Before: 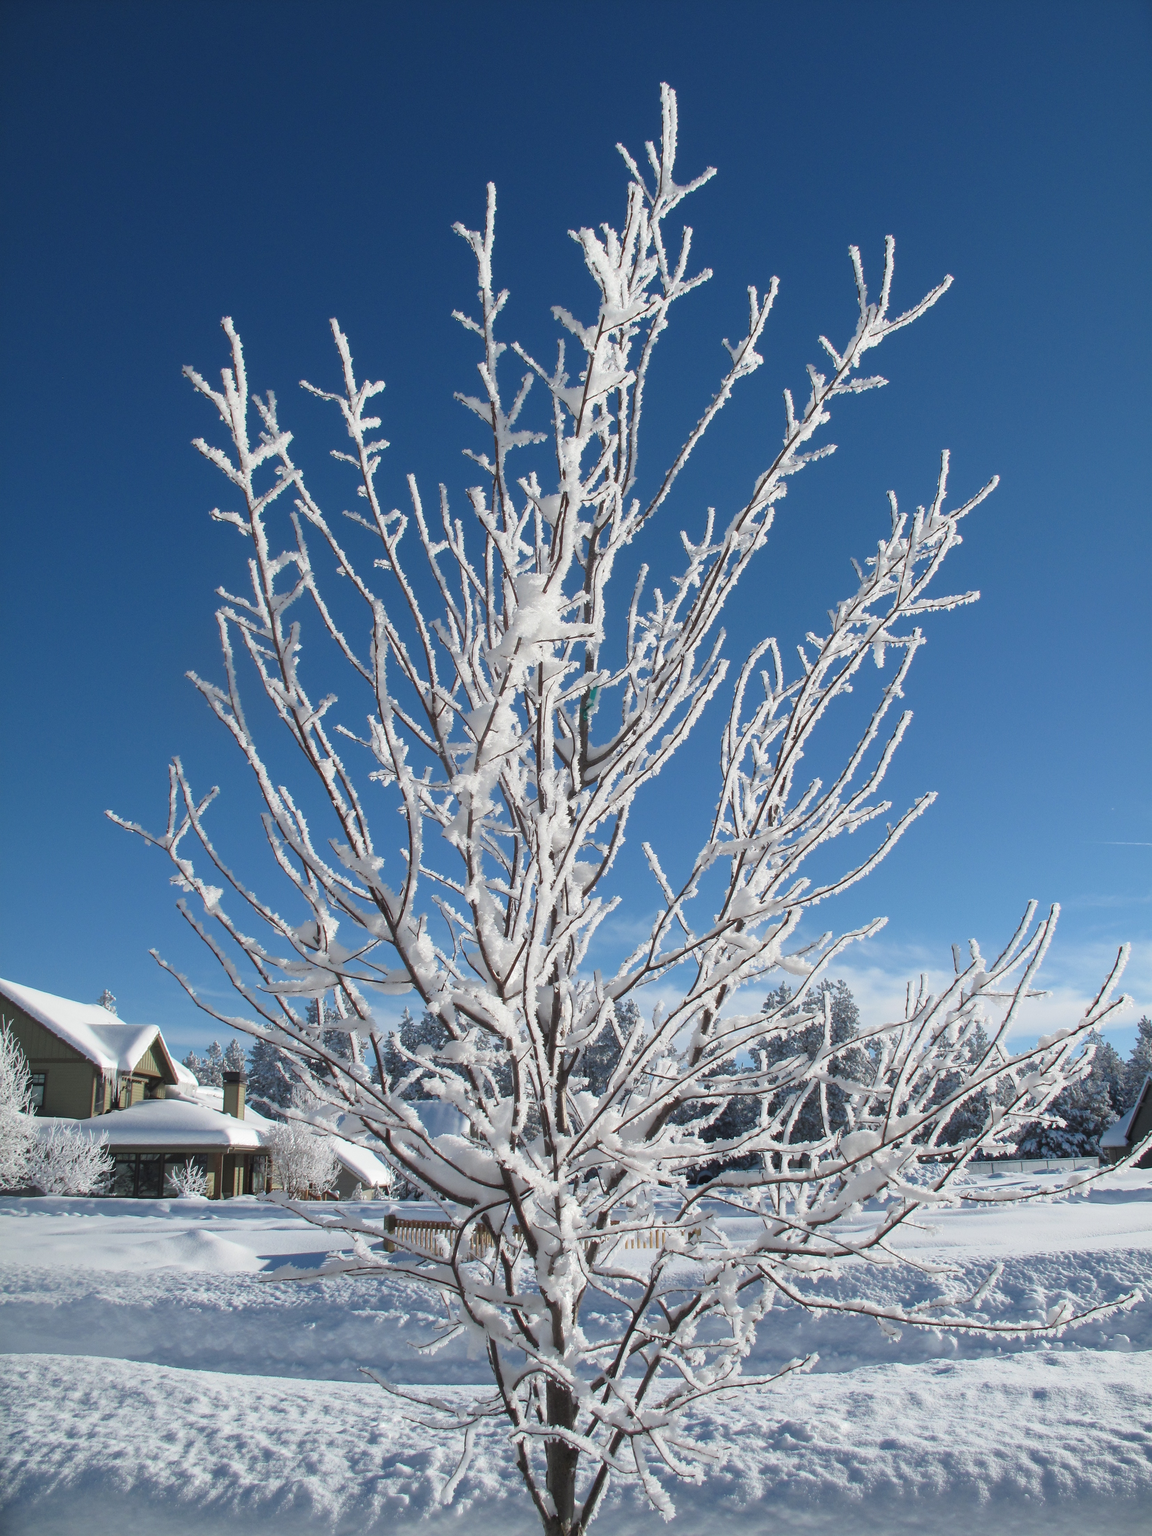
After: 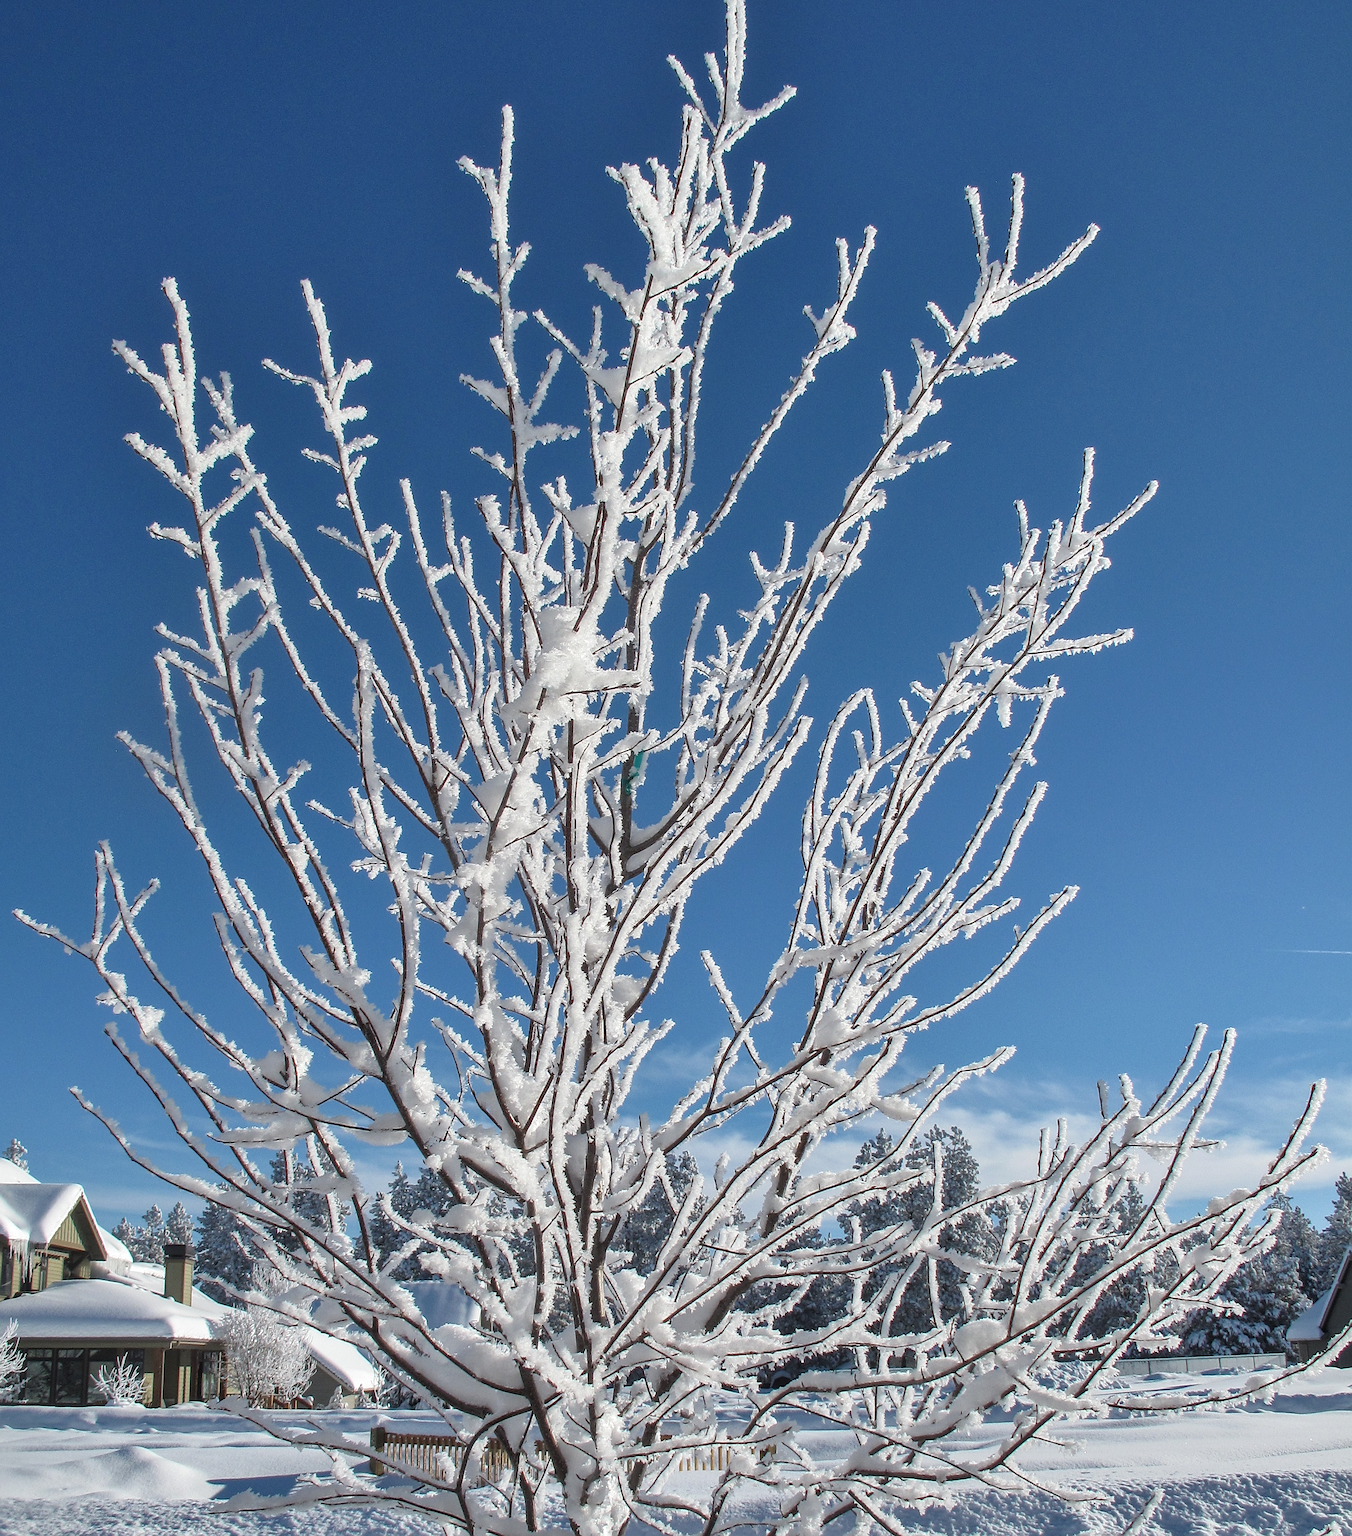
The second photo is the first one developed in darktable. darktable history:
crop: left 8.267%, top 6.535%, bottom 15.362%
sharpen: on, module defaults
local contrast: on, module defaults
shadows and highlights: low approximation 0.01, soften with gaussian
